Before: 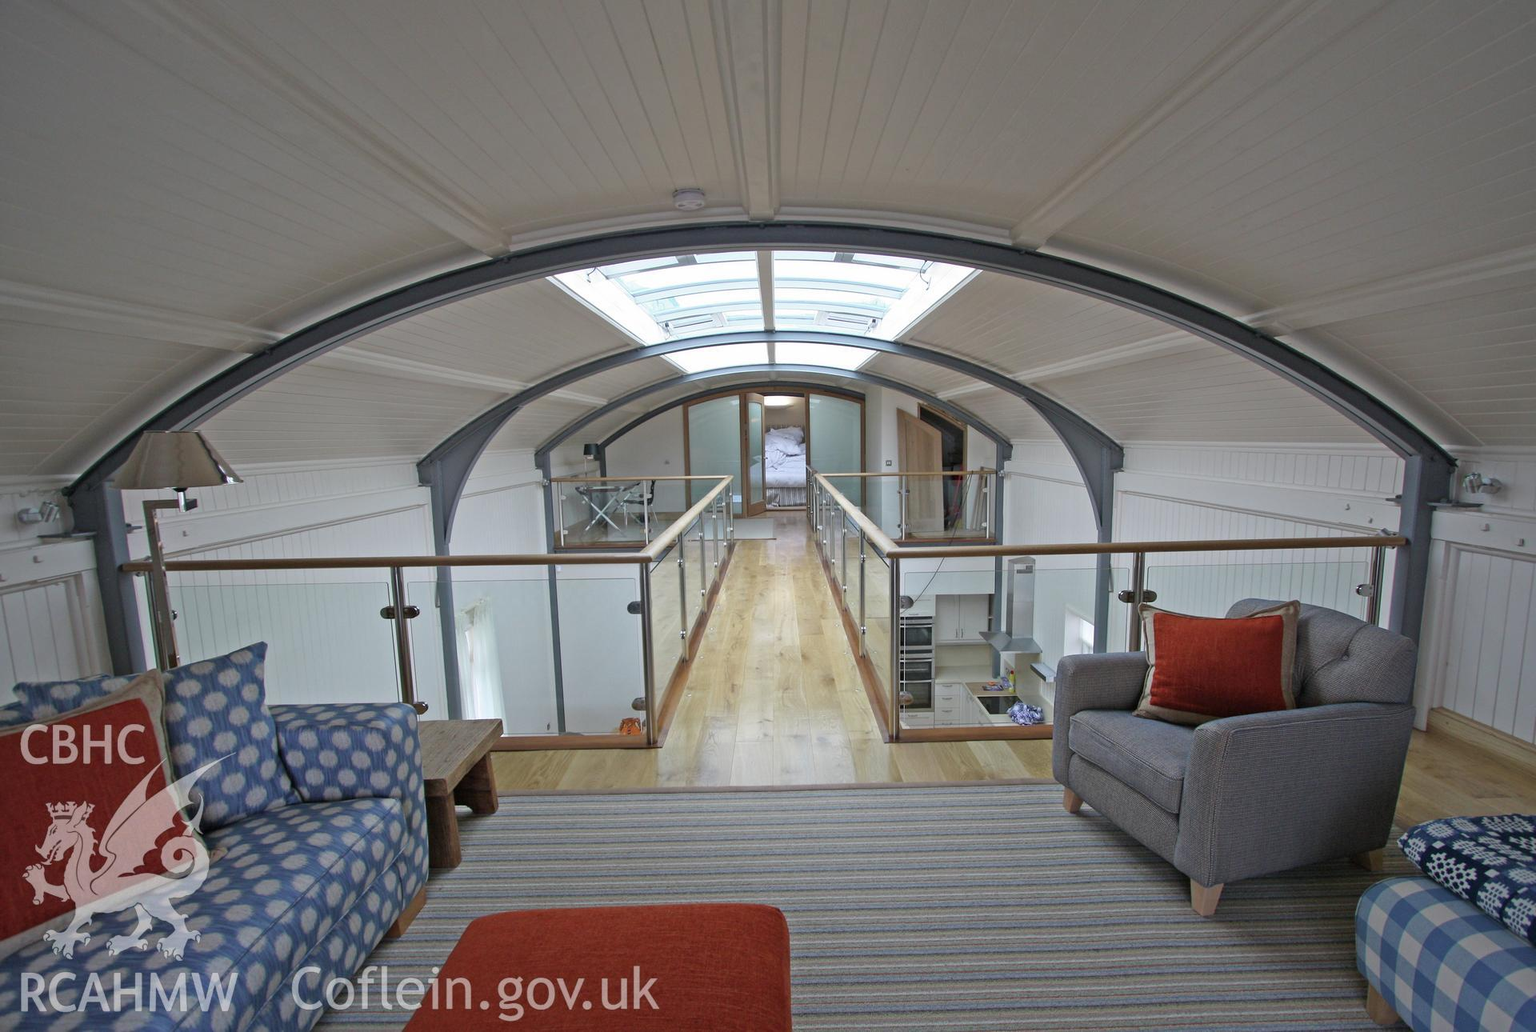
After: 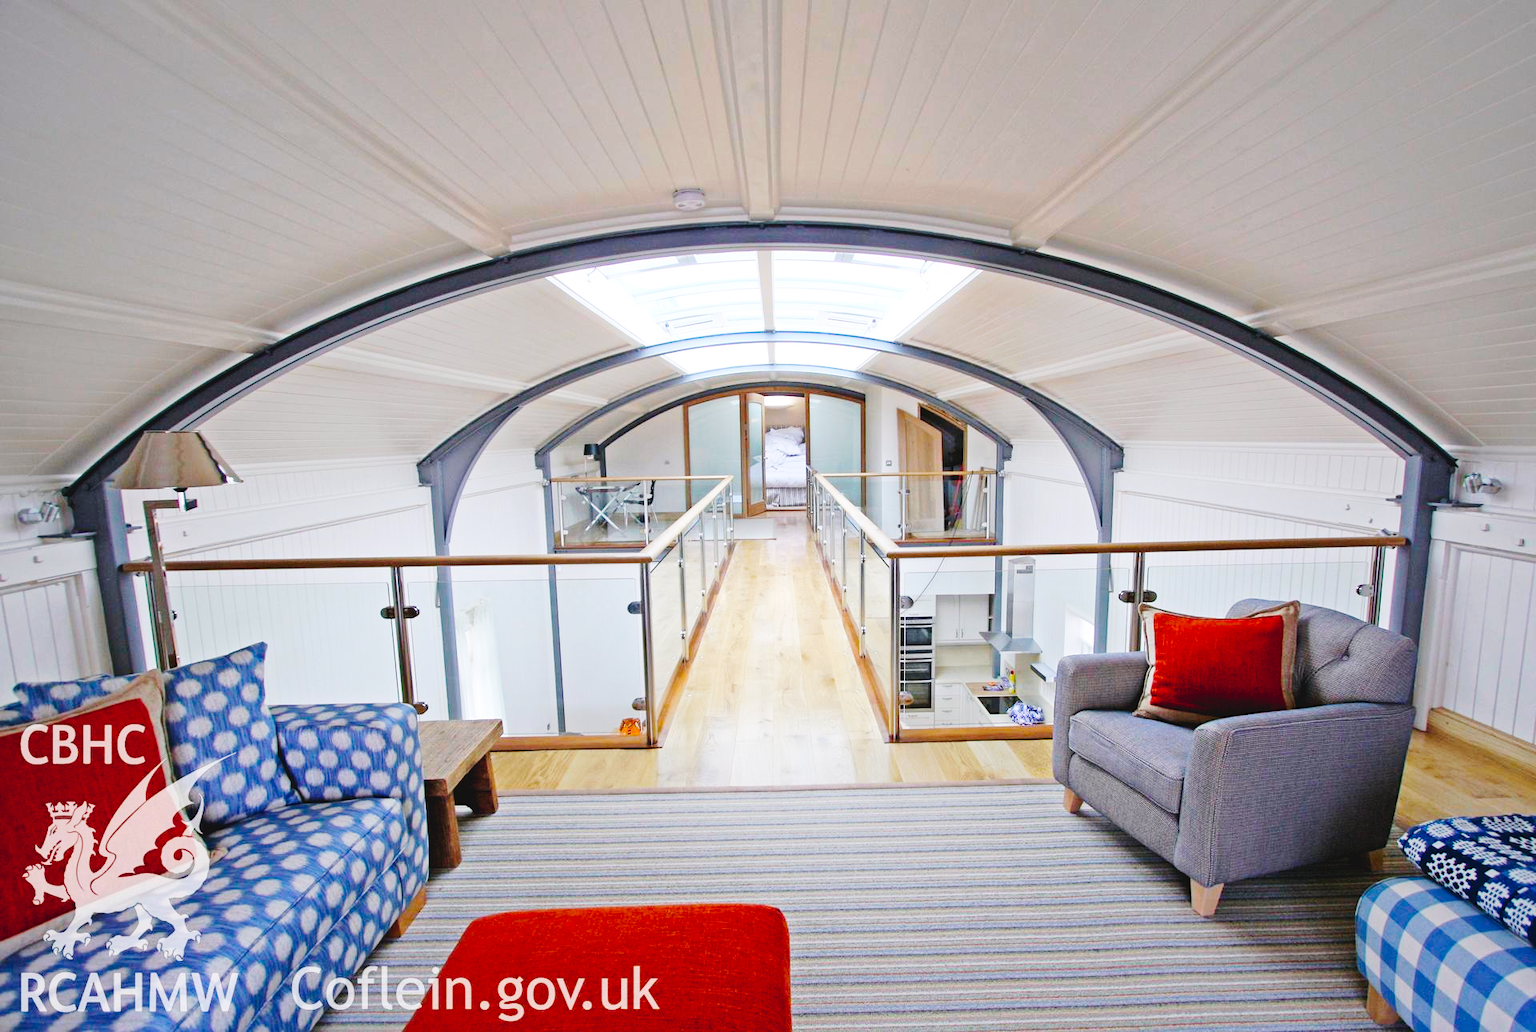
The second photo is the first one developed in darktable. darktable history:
base curve: curves: ch0 [(0, 0) (0.028, 0.03) (0.121, 0.232) (0.46, 0.748) (0.859, 0.968) (1, 1)], preserve colors none
white balance: red 1.009, blue 1.027
bloom: size 3%, threshold 100%, strength 0%
tone curve: curves: ch0 [(0, 0) (0.003, 0.059) (0.011, 0.059) (0.025, 0.057) (0.044, 0.055) (0.069, 0.057) (0.1, 0.083) (0.136, 0.128) (0.177, 0.185) (0.224, 0.242) (0.277, 0.308) (0.335, 0.383) (0.399, 0.468) (0.468, 0.547) (0.543, 0.632) (0.623, 0.71) (0.709, 0.801) (0.801, 0.859) (0.898, 0.922) (1, 1)], preserve colors none
color balance rgb: perceptual saturation grading › global saturation 30%, global vibrance 10%
